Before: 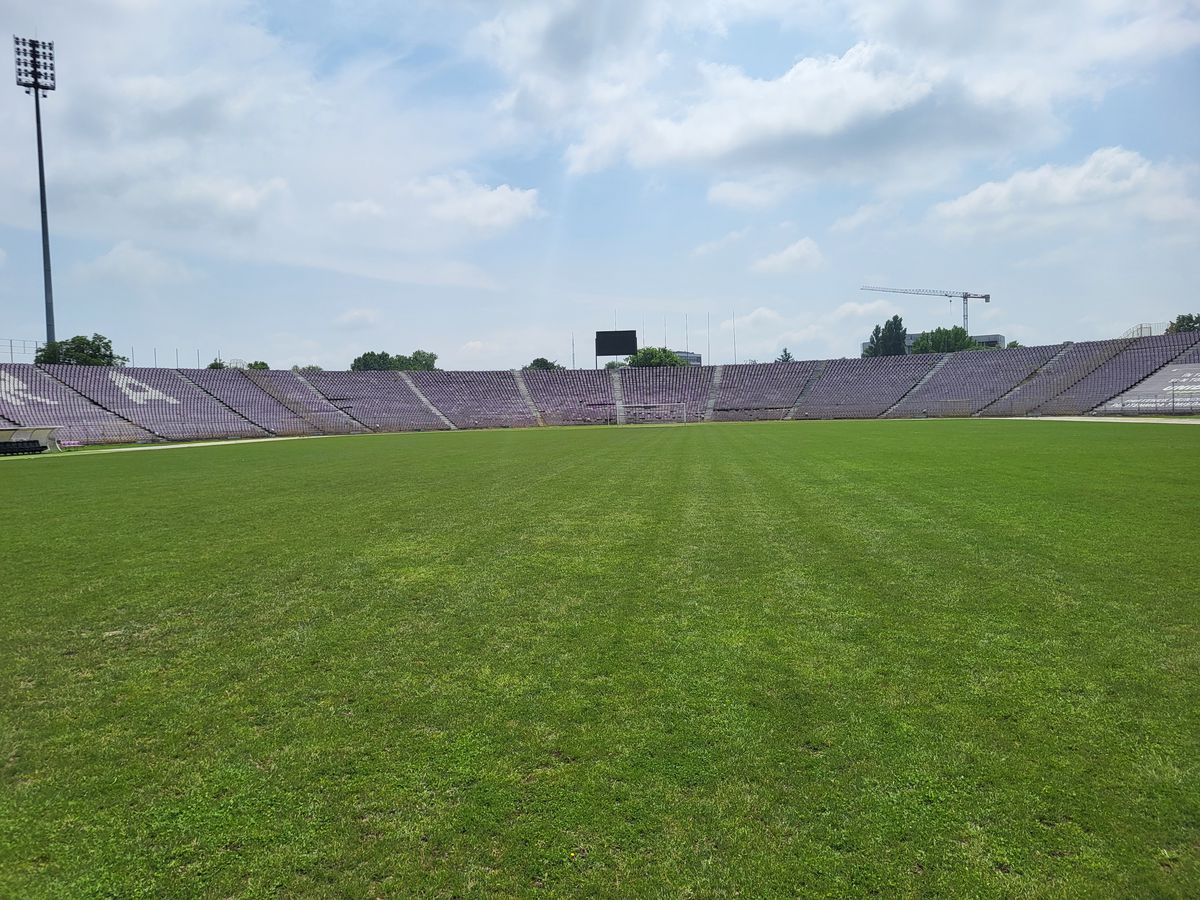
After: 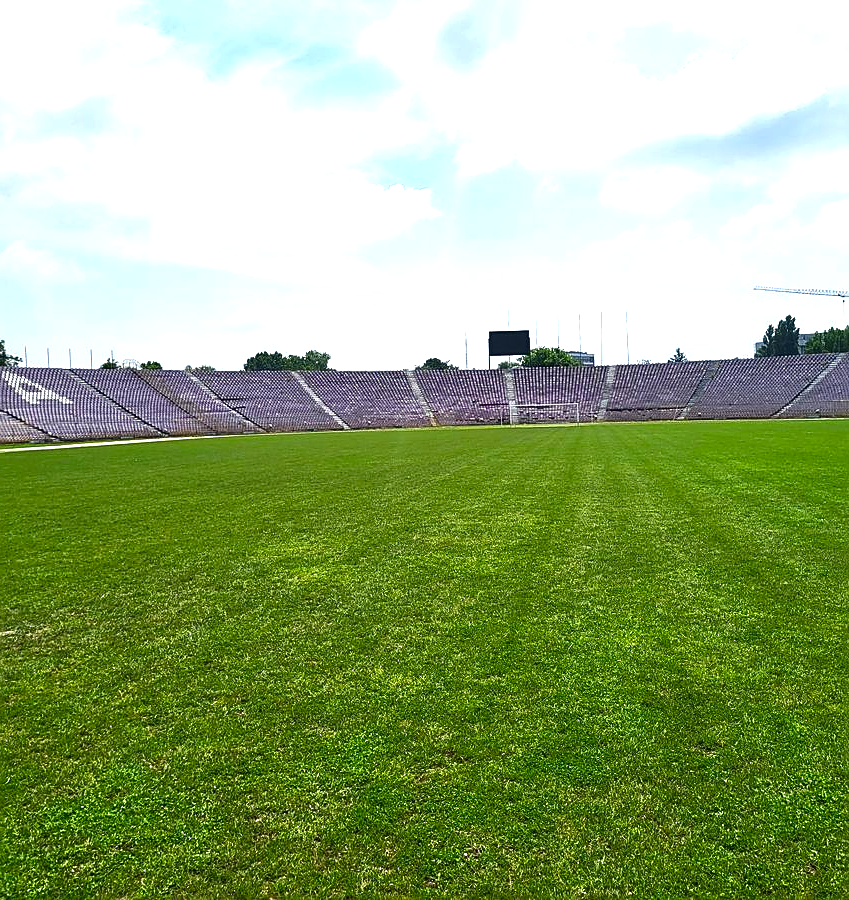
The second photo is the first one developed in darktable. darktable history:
sharpen: on, module defaults
contrast brightness saturation: brightness -0.247, saturation 0.204
crop and rotate: left 8.924%, right 20.309%
exposure: black level correction 0, exposure 0.891 EV, compensate highlight preservation false
